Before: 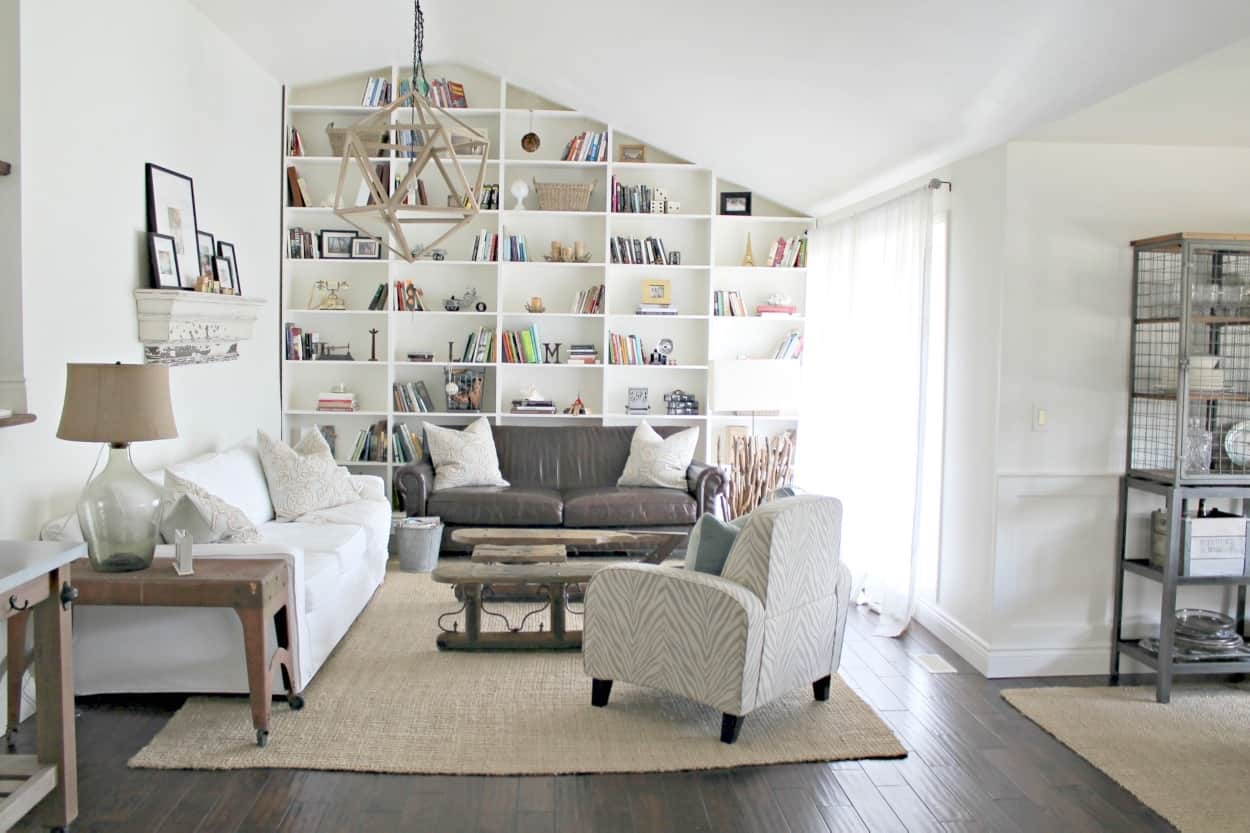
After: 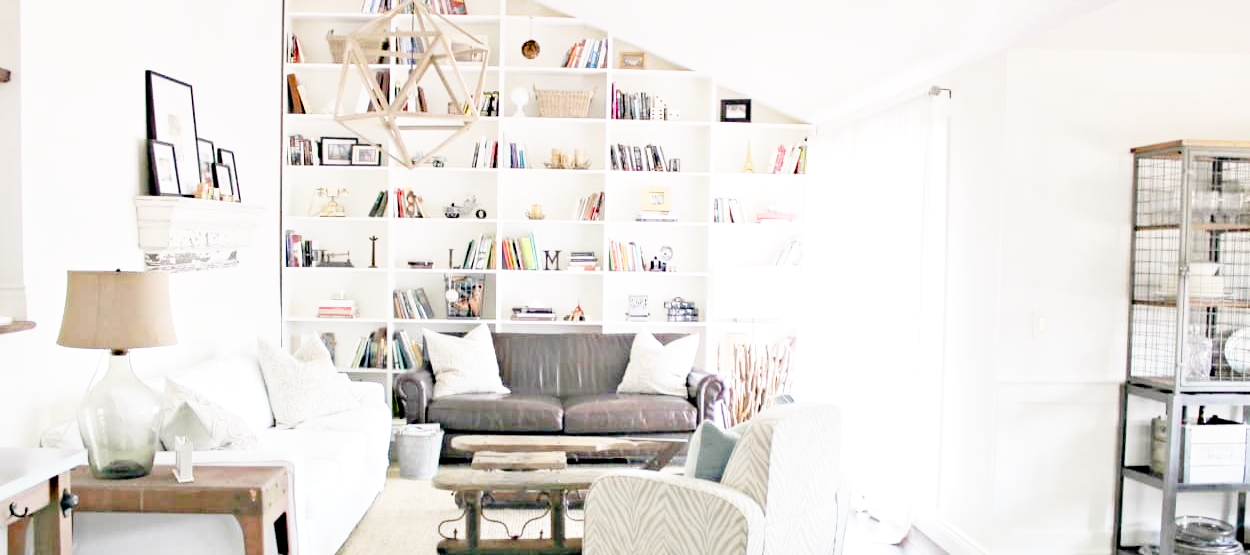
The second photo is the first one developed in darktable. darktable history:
graduated density: density 0.38 EV, hardness 21%, rotation -6.11°, saturation 32%
crop: top 11.166%, bottom 22.168%
base curve: curves: ch0 [(0, 0) (0.028, 0.03) (0.105, 0.232) (0.387, 0.748) (0.754, 0.968) (1, 1)], fusion 1, exposure shift 0.576, preserve colors none
